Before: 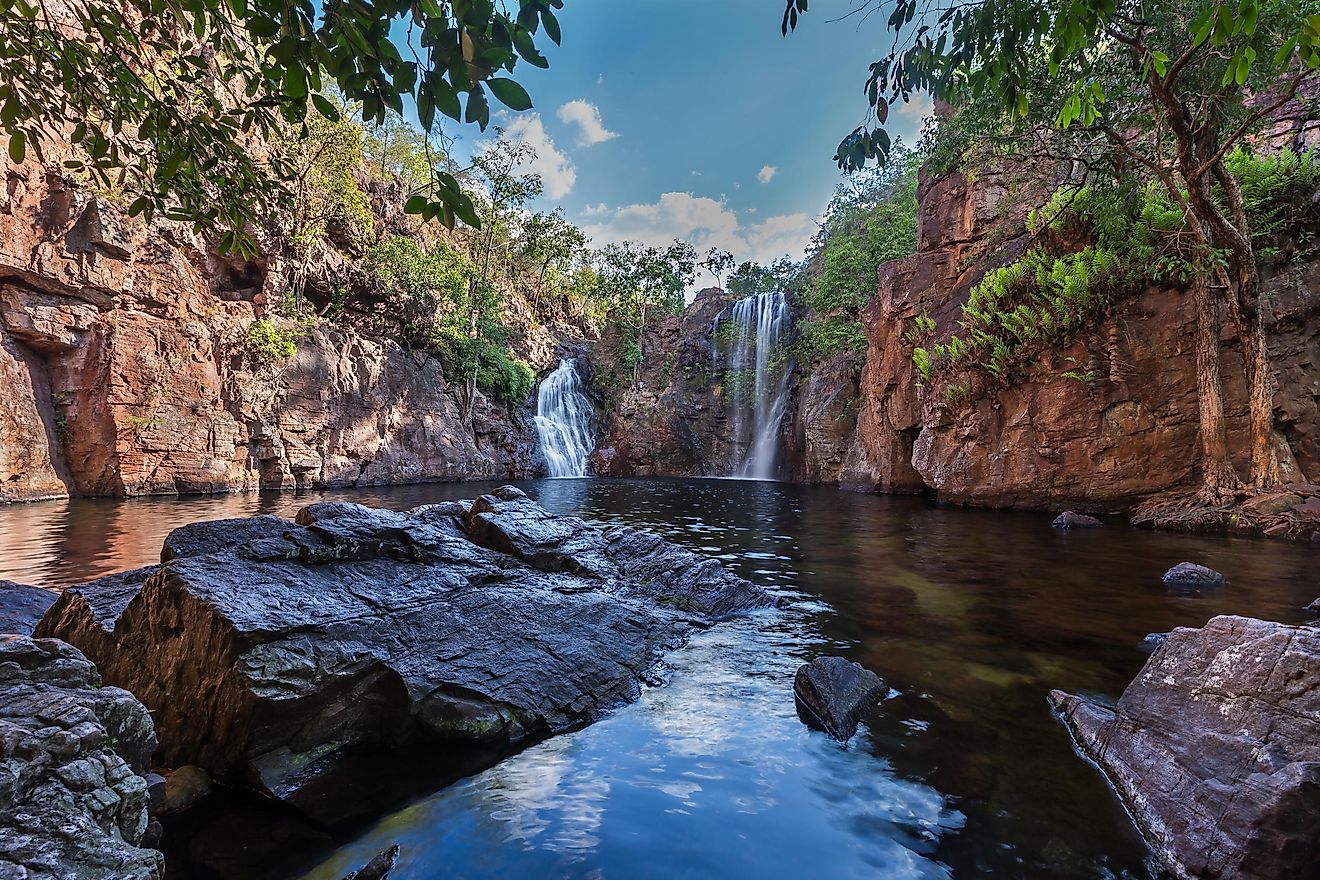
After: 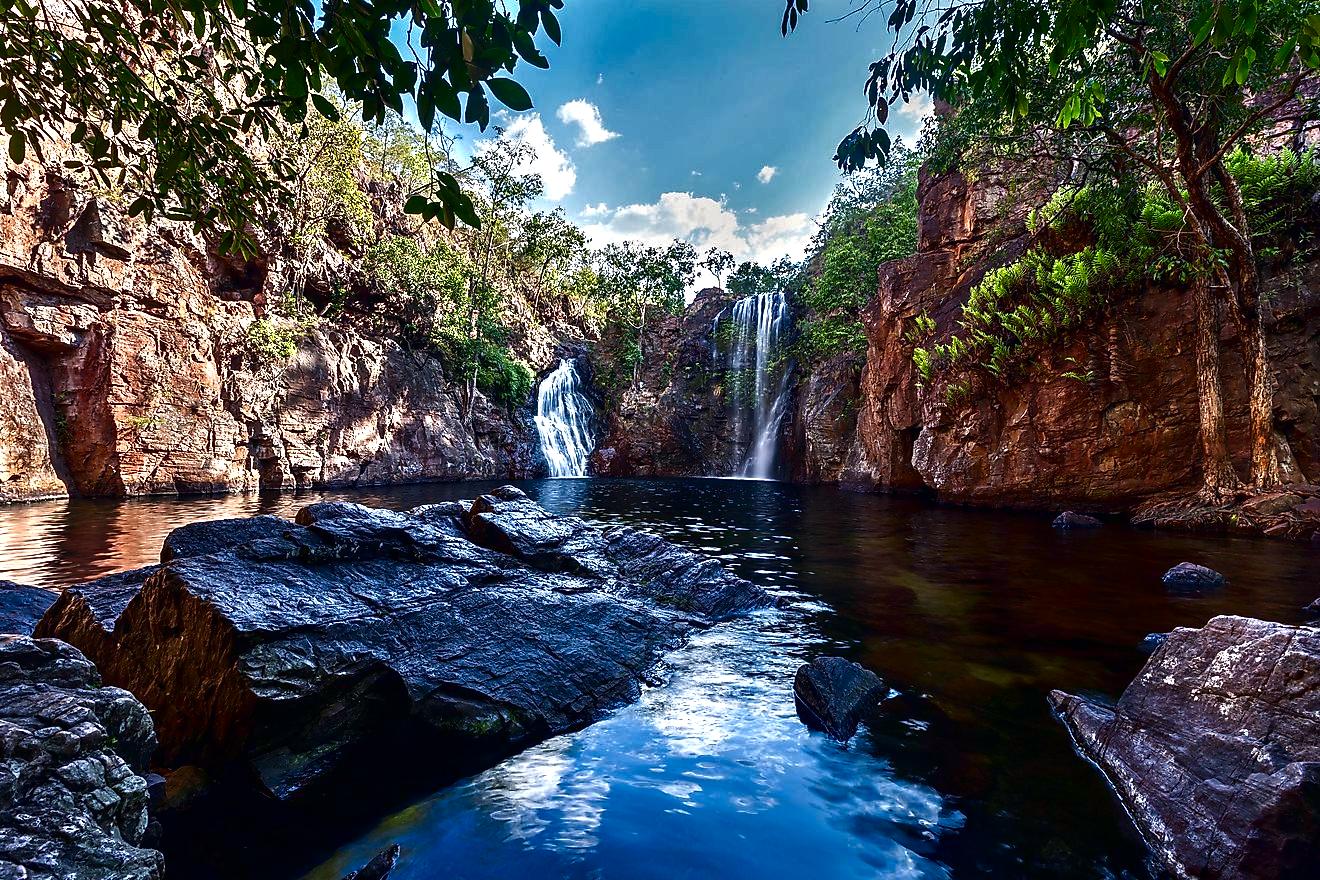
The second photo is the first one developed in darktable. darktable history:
contrast brightness saturation: brightness -0.516
exposure: exposure 1 EV, compensate highlight preservation false
color correction: highlights a* 0.445, highlights b* 2.64, shadows a* -0.919, shadows b* -4.48
